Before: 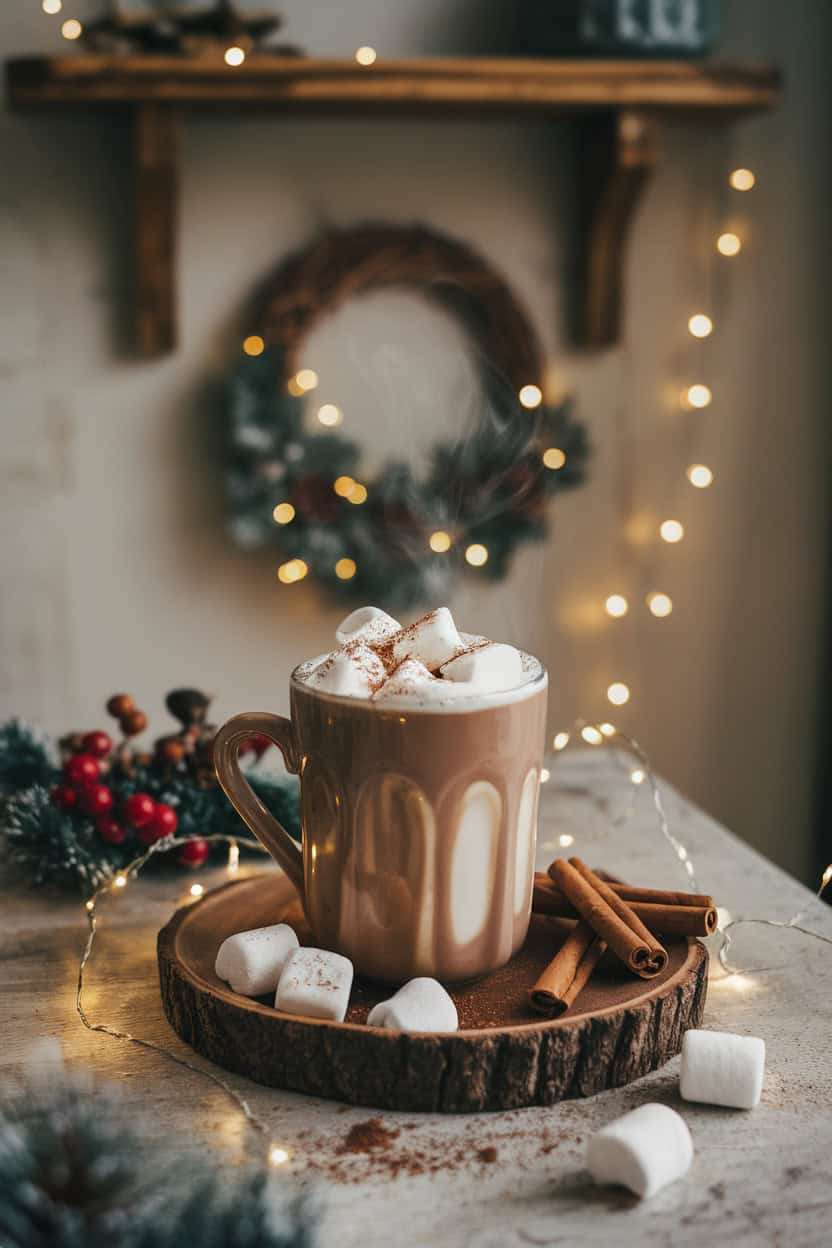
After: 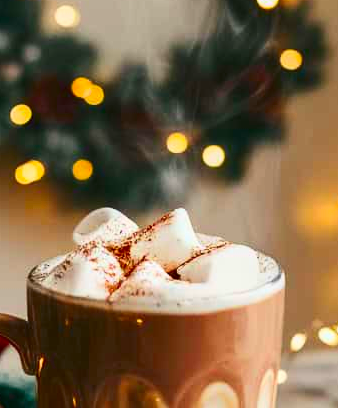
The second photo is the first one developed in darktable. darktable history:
contrast brightness saturation: contrast 0.258, brightness 0.023, saturation 0.857
crop: left 31.717%, top 32.018%, right 27.564%, bottom 35.252%
levels: mode automatic, levels [0.129, 0.519, 0.867]
exposure: compensate exposure bias true, compensate highlight preservation false
